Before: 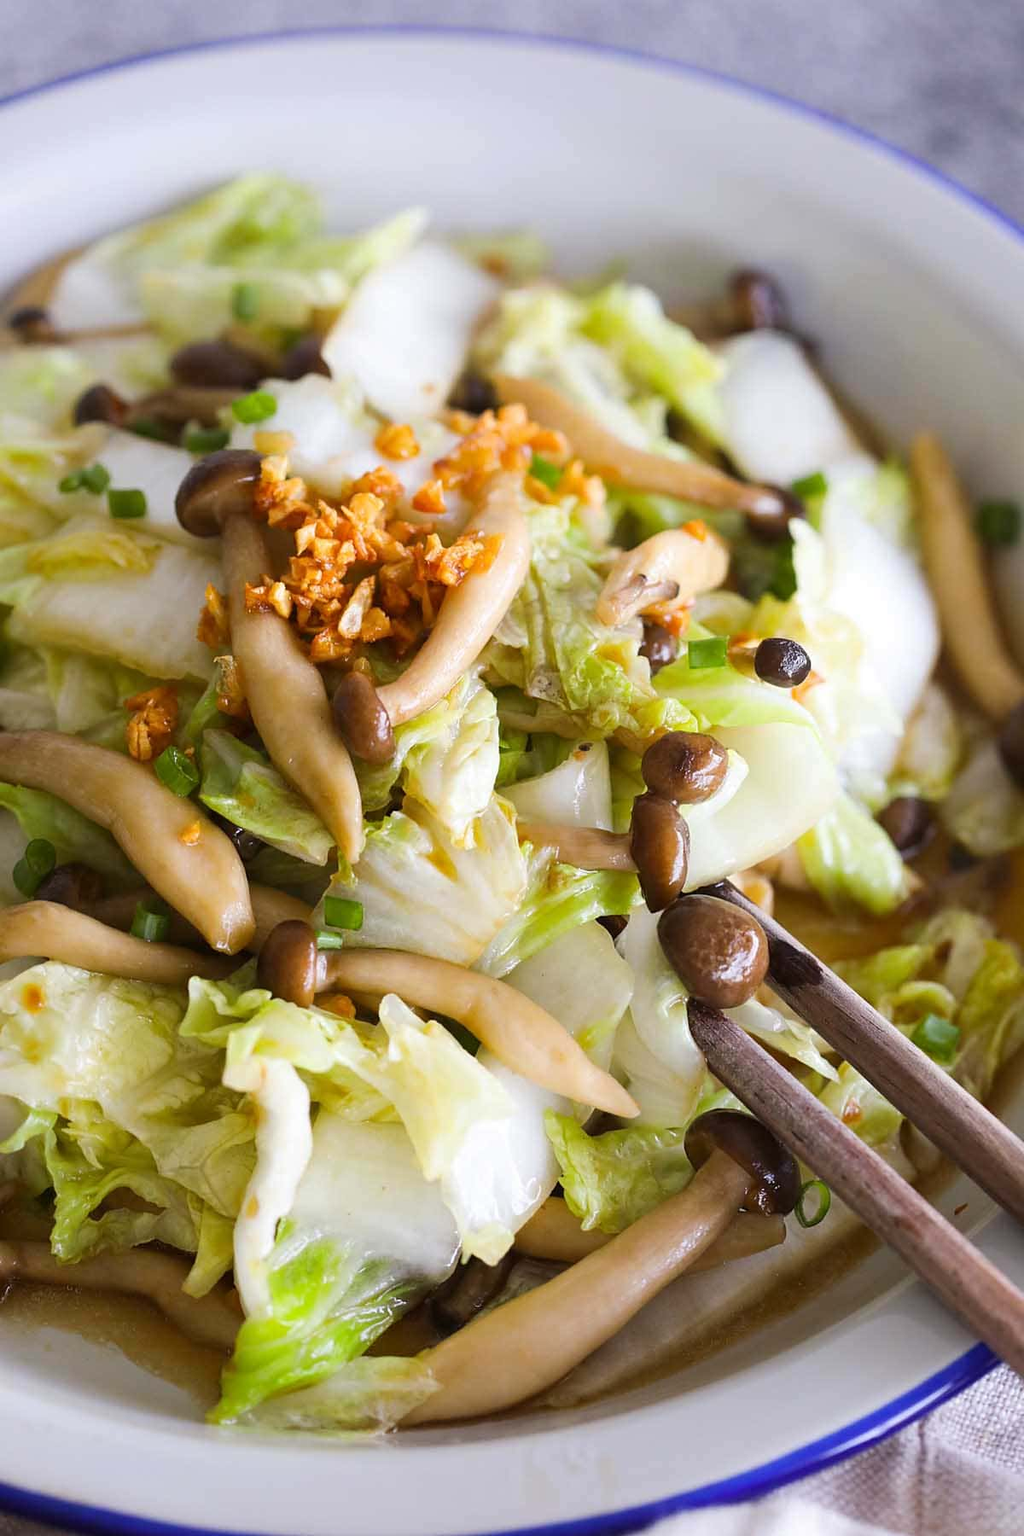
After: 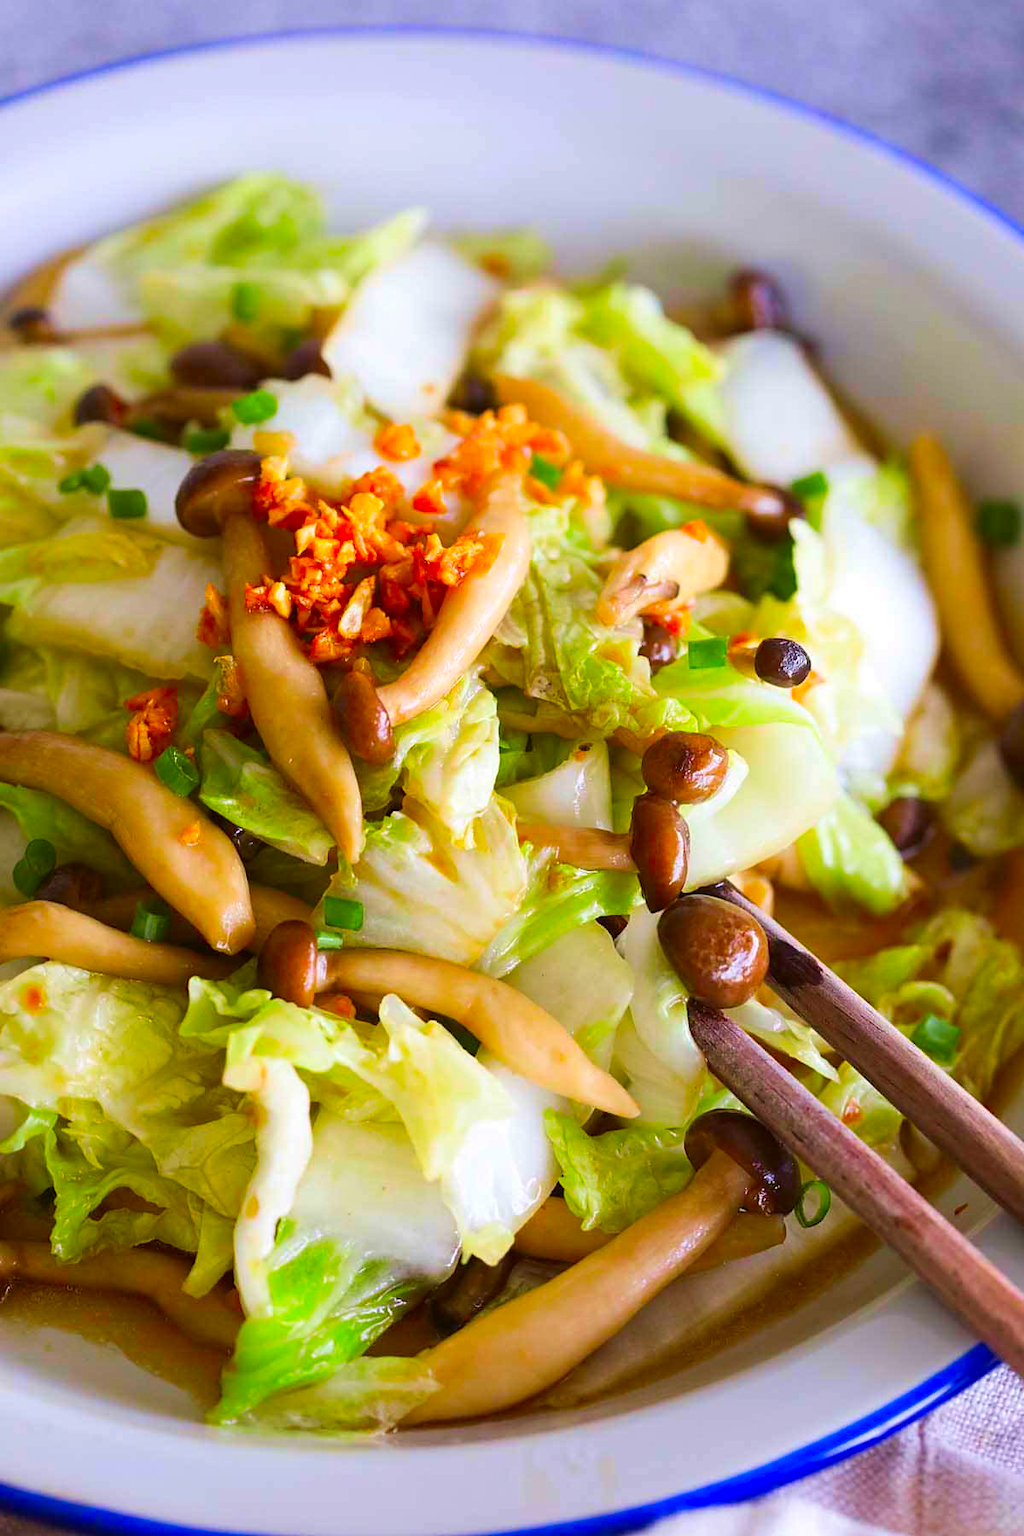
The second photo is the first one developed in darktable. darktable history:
color correction: saturation 1.8
velvia: on, module defaults
